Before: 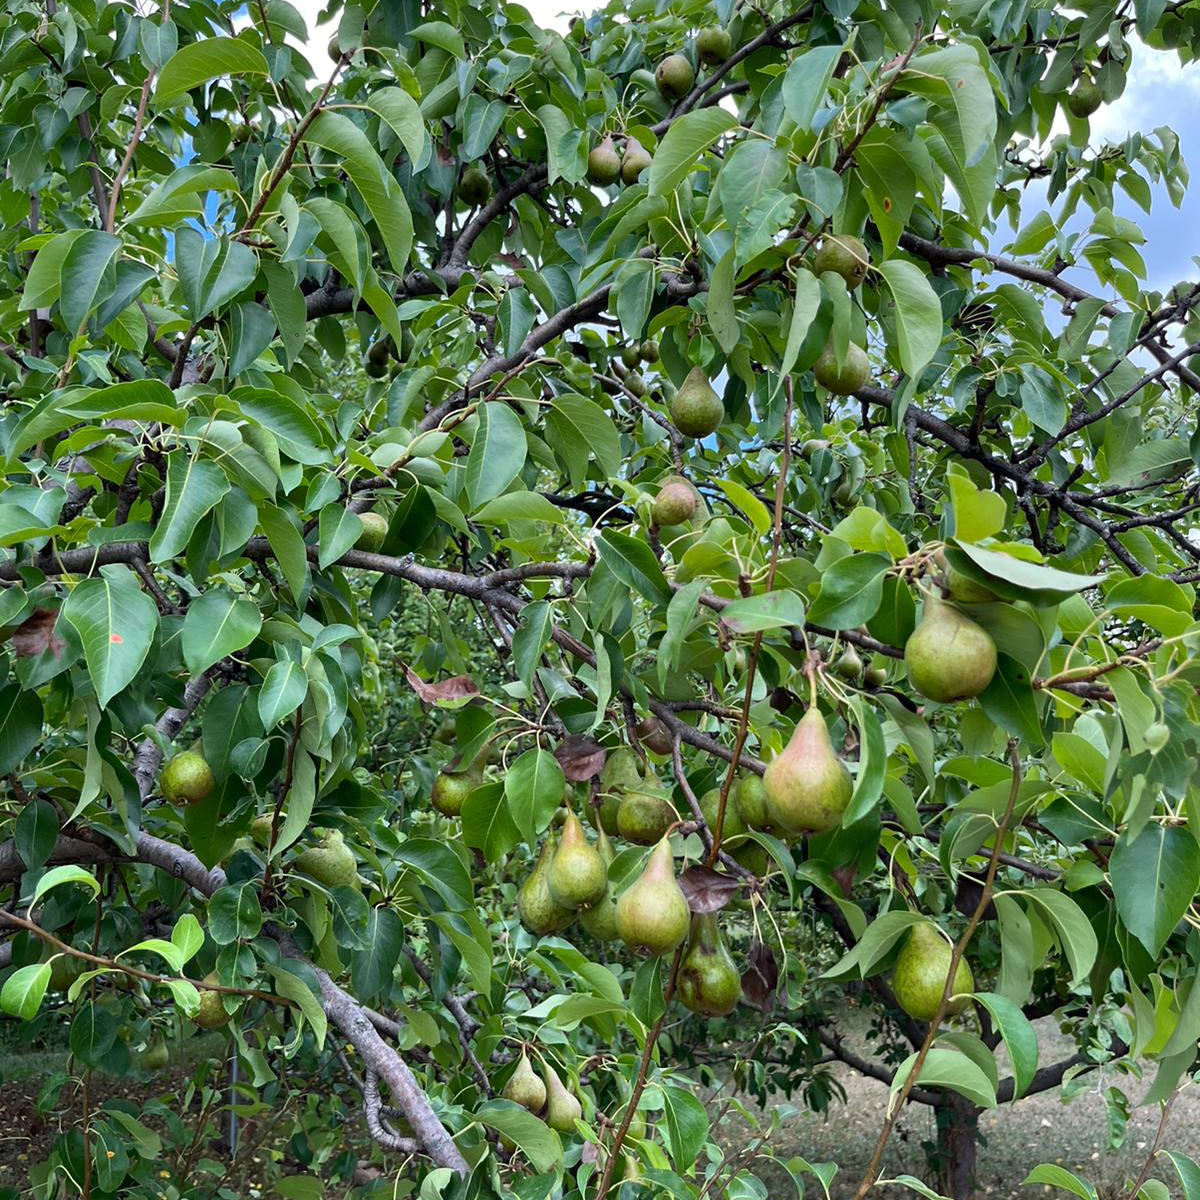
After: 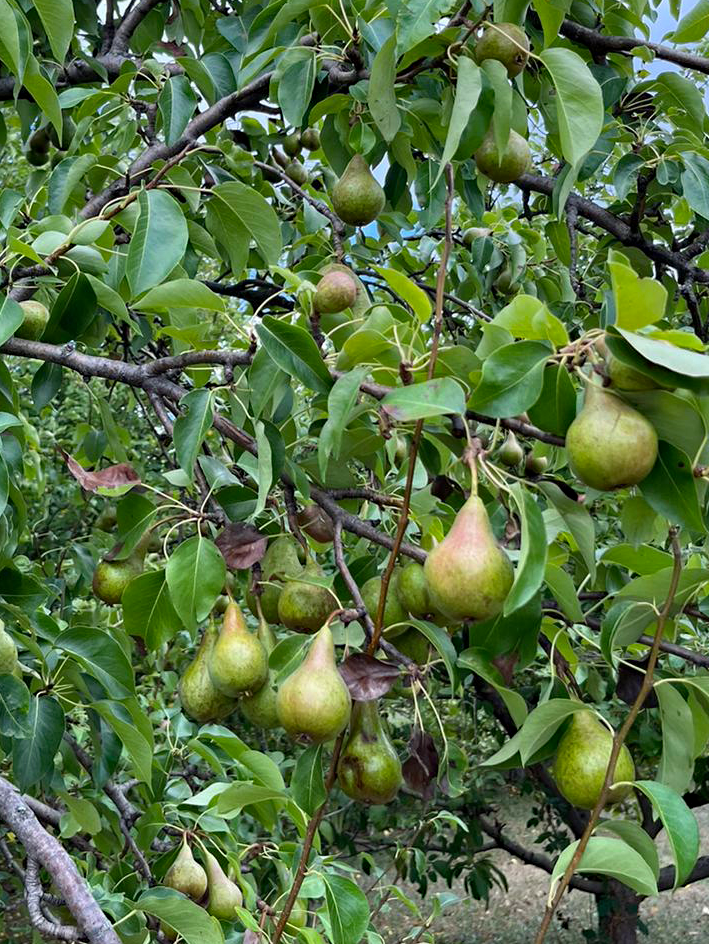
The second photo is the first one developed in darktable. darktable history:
crop and rotate: left 28.256%, top 17.734%, right 12.656%, bottom 3.573%
haze removal: compatibility mode true, adaptive false
